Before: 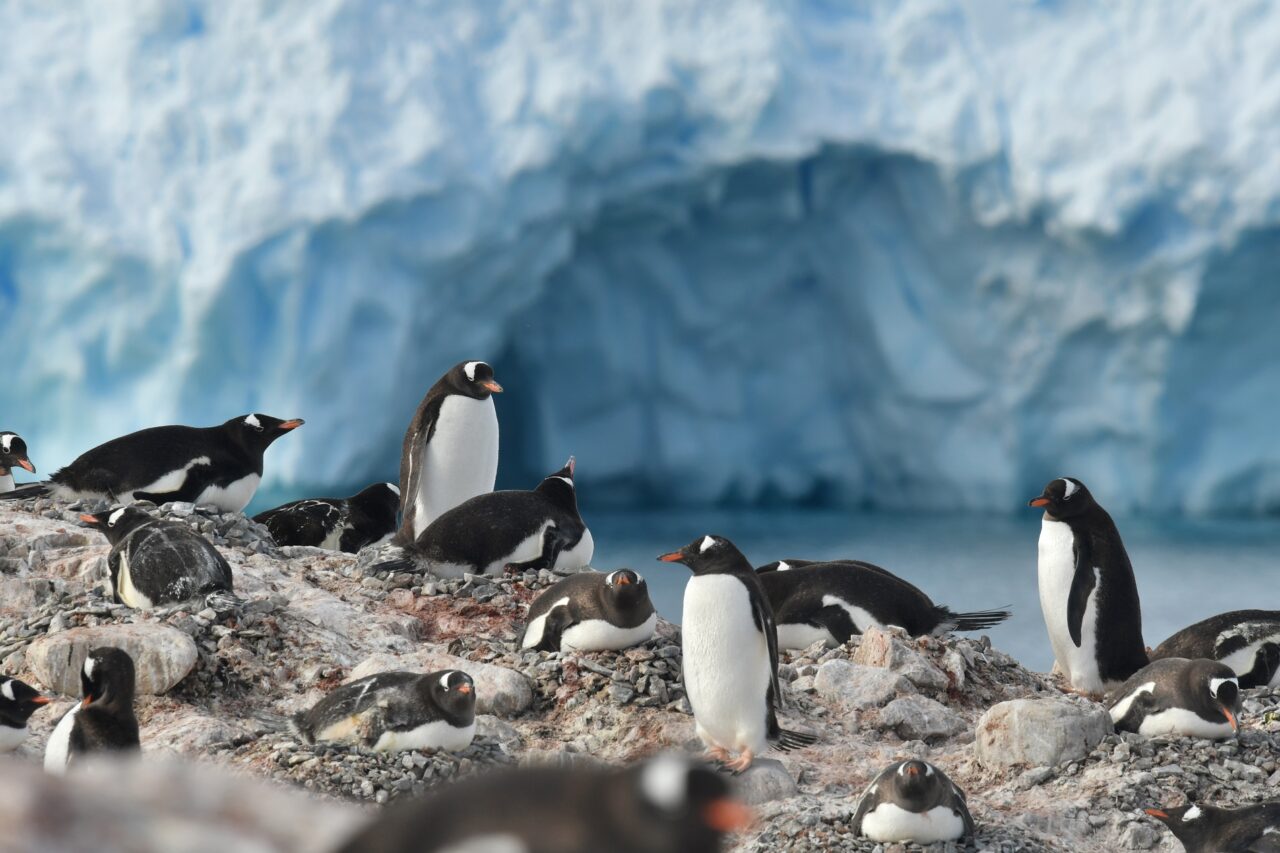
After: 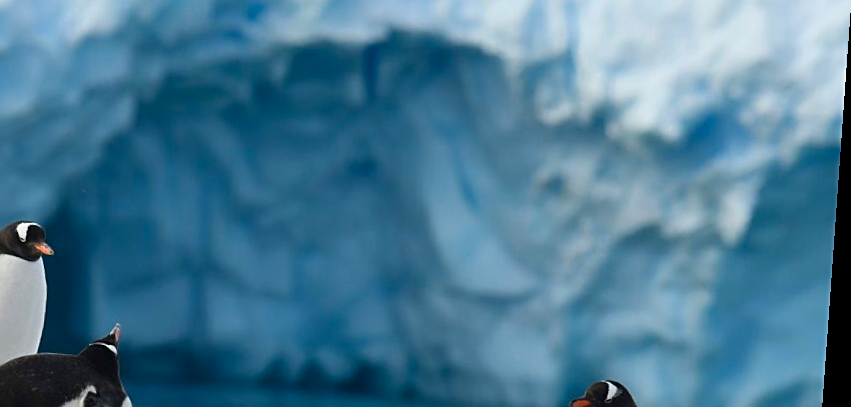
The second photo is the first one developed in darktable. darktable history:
crop: left 36.005%, top 18.293%, right 0.31%, bottom 38.444%
exposure: exposure -0.116 EV, compensate exposure bias true, compensate highlight preservation false
contrast brightness saturation: contrast 0.16, saturation 0.32
sharpen: on, module defaults
rotate and perspective: rotation 4.1°, automatic cropping off
